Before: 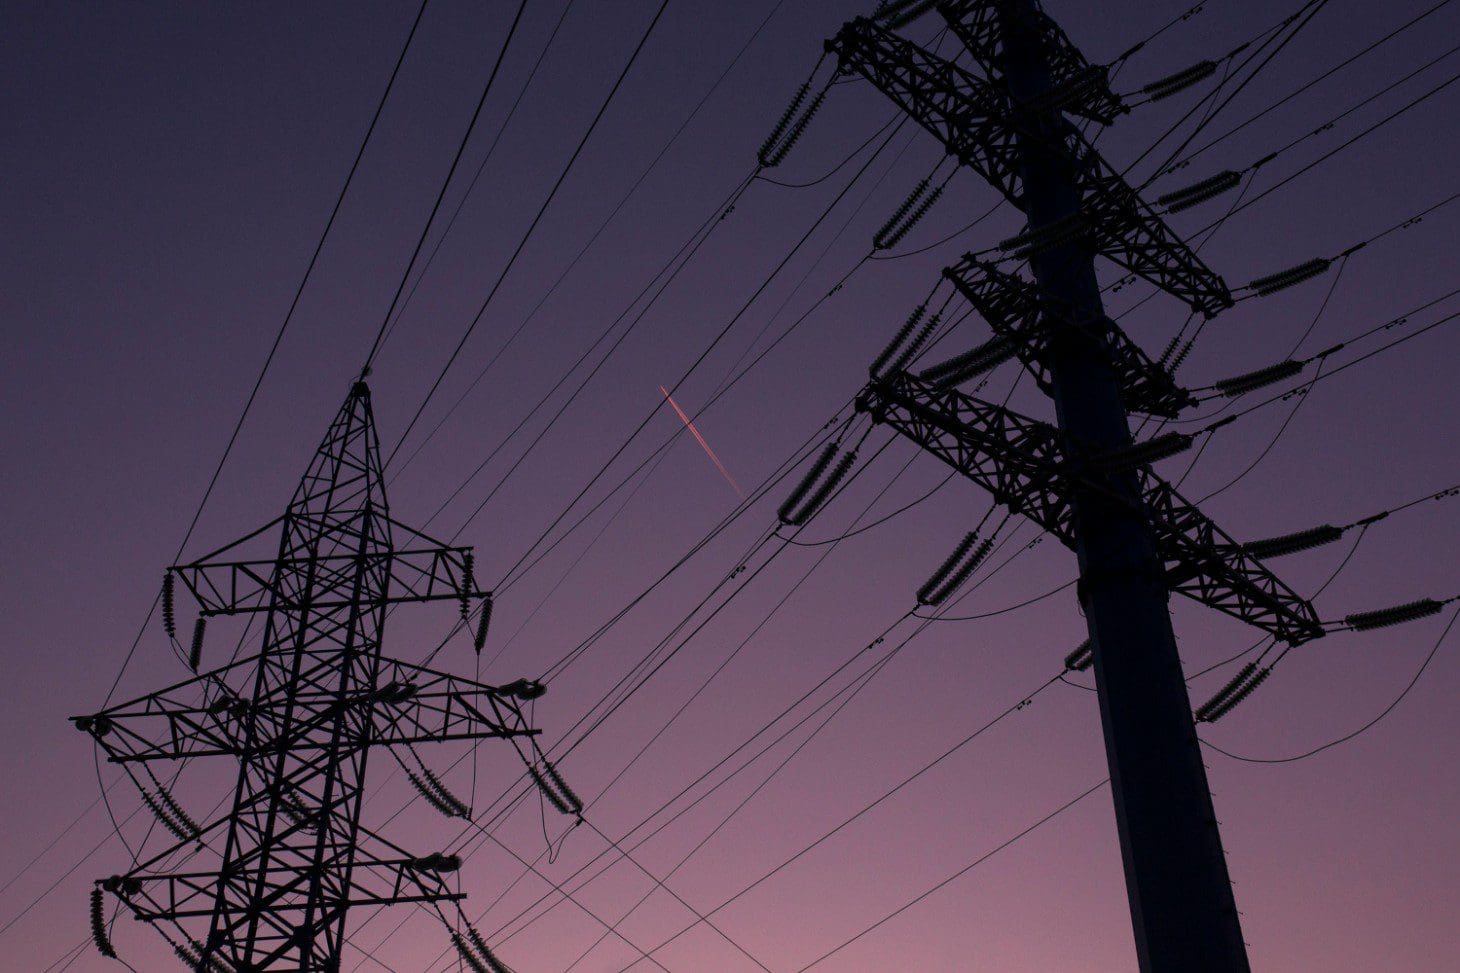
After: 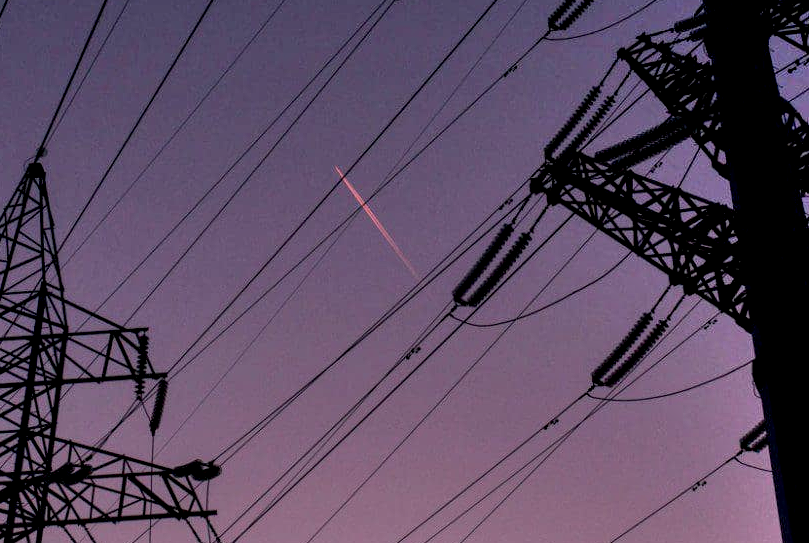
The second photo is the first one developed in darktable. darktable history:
exposure: black level correction 0.004, exposure 0.418 EV, compensate highlight preservation false
local contrast: on, module defaults
crop and rotate: left 22.264%, top 22.515%, right 22.285%, bottom 21.66%
shadows and highlights: soften with gaussian
